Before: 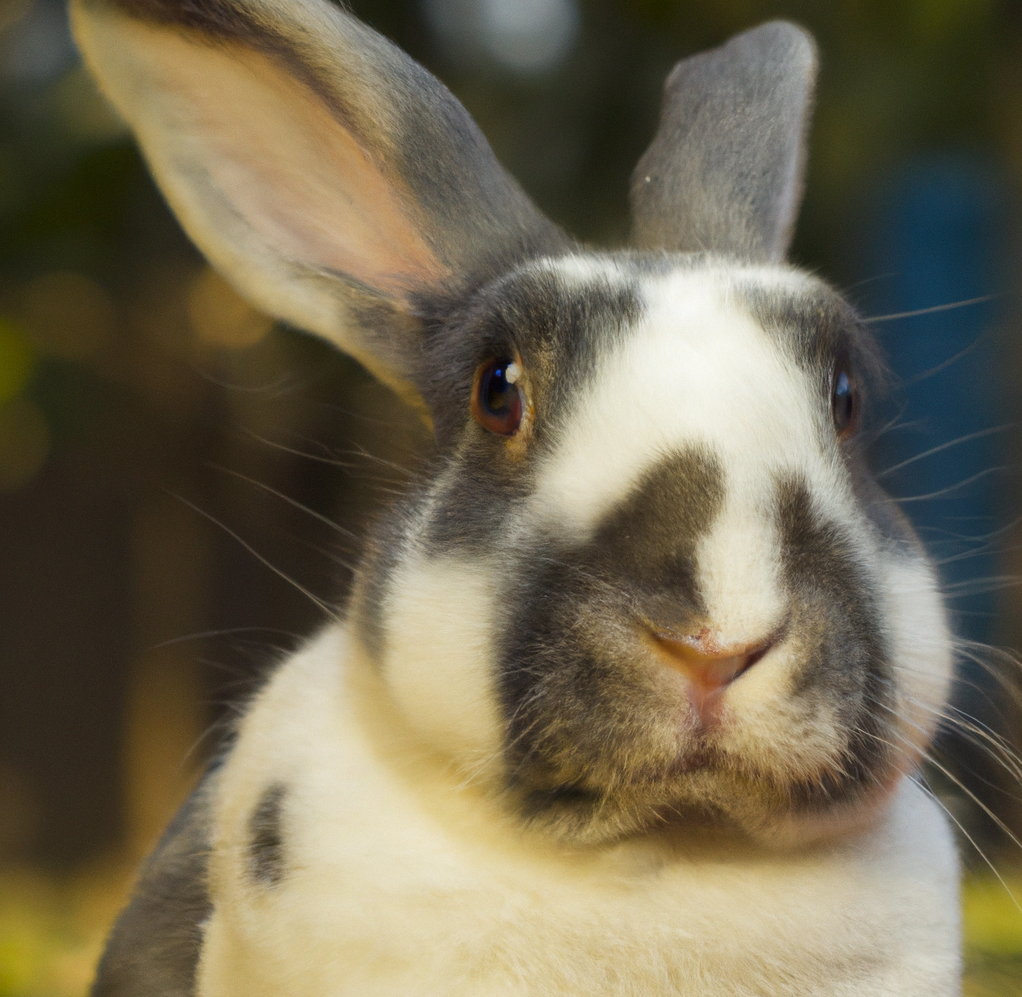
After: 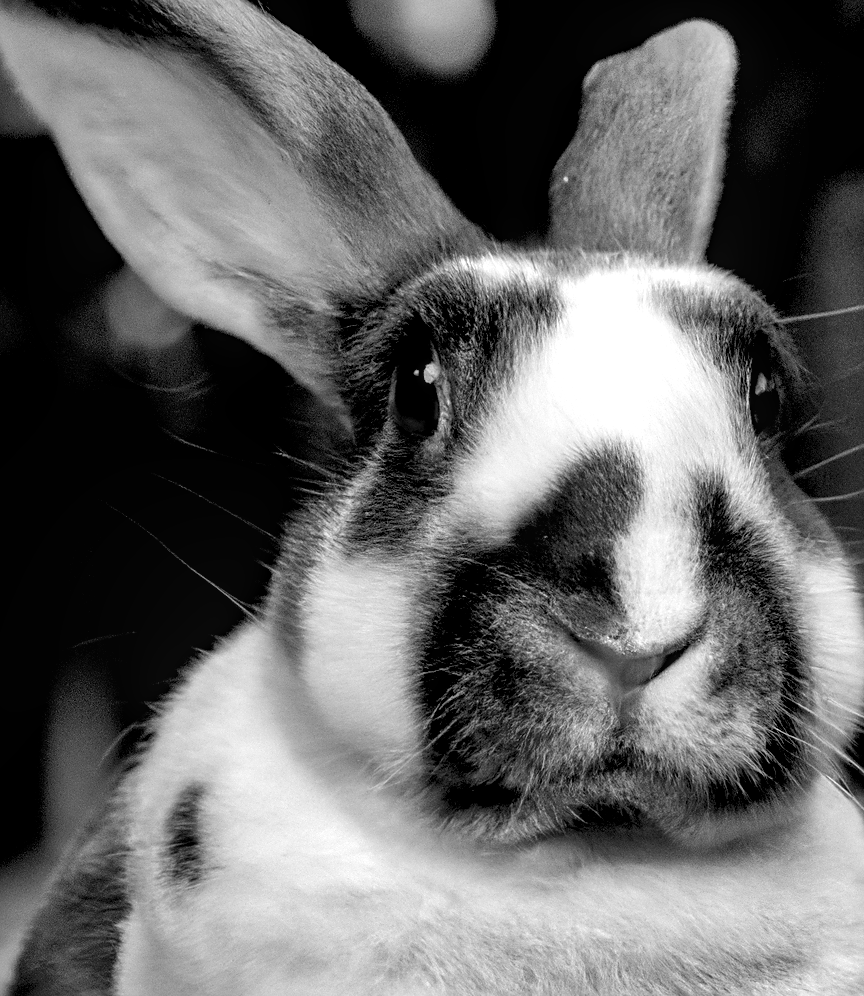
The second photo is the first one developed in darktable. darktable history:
exposure: black level correction 0.04, exposure 0.5 EV, compensate highlight preservation false
crop: left 8.079%, right 7.36%
shadows and highlights: low approximation 0.01, soften with gaussian
sharpen: on, module defaults
local contrast: detail 130%
color calibration: output gray [0.246, 0.254, 0.501, 0], illuminant as shot in camera, x 0.358, y 0.373, temperature 4628.91 K
